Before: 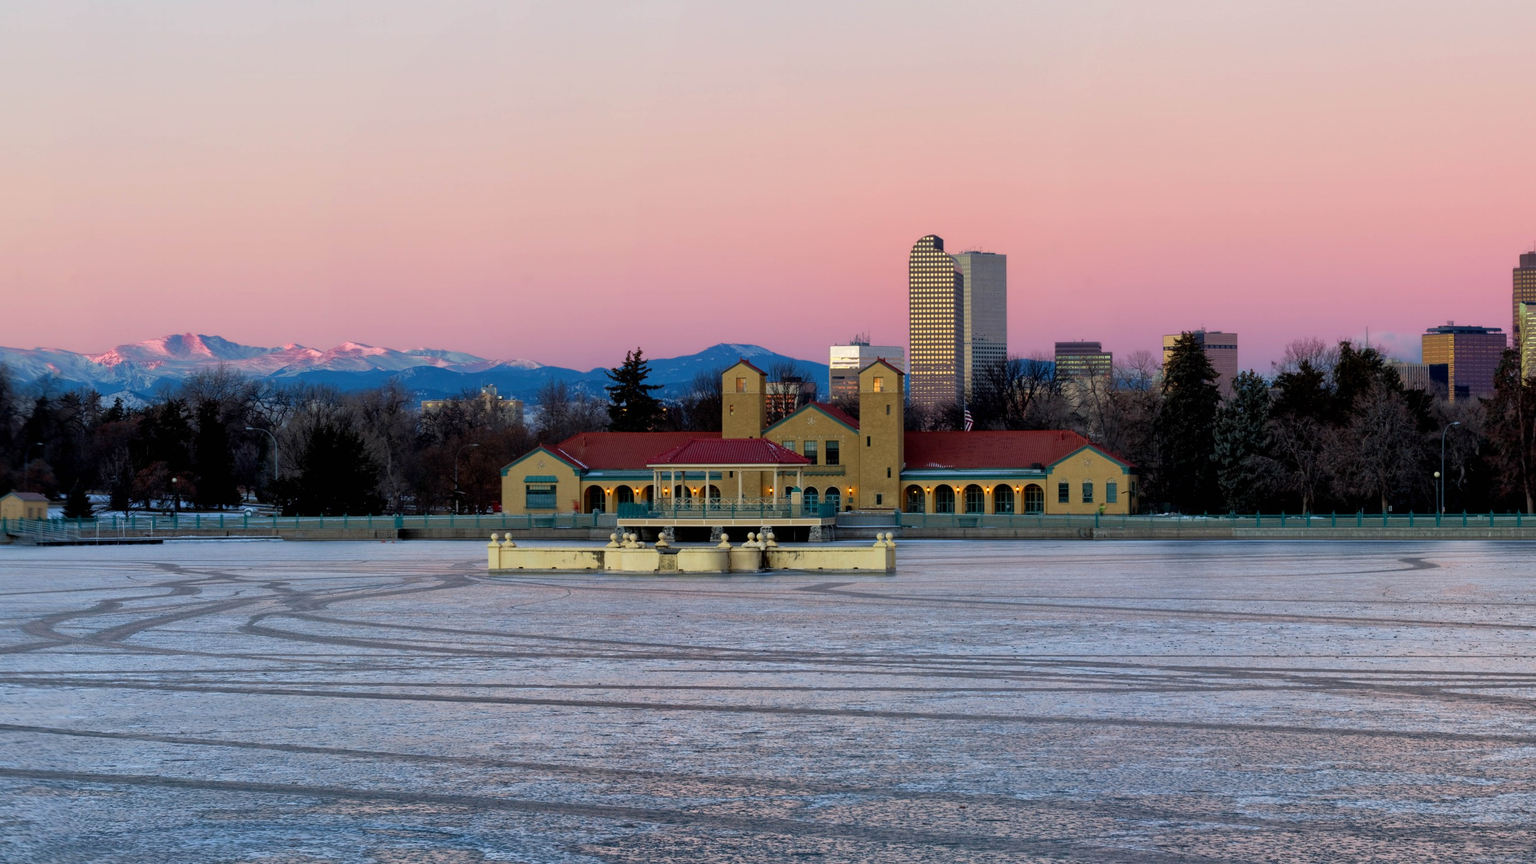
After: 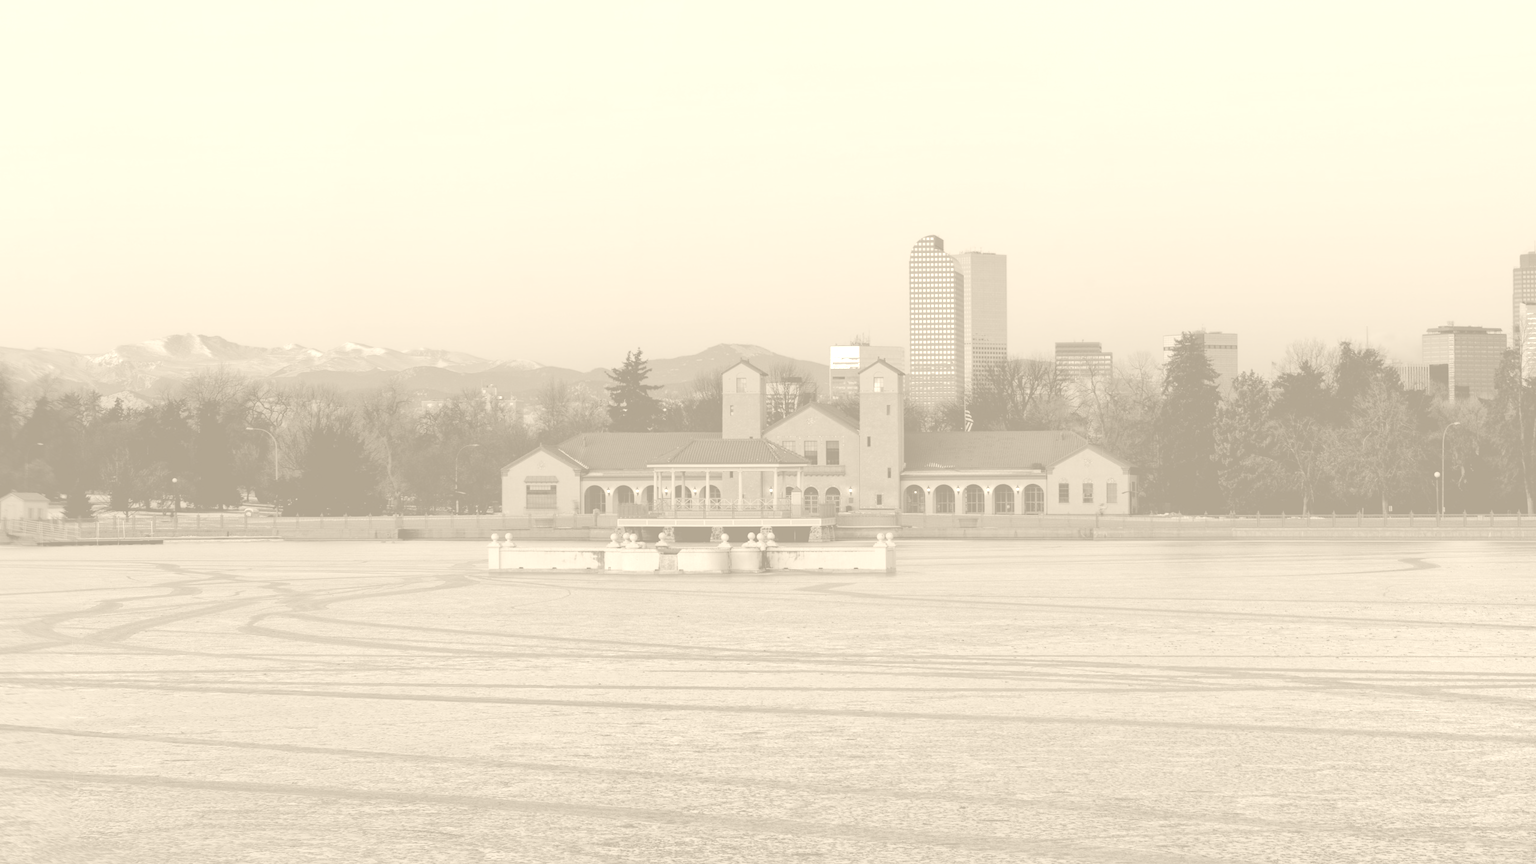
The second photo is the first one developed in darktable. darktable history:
color zones: curves: ch0 [(0, 0.558) (0.143, 0.559) (0.286, 0.529) (0.429, 0.505) (0.571, 0.5) (0.714, 0.5) (0.857, 0.5) (1, 0.558)]; ch1 [(0, 0.469) (0.01, 0.469) (0.12, 0.446) (0.248, 0.469) (0.5, 0.5) (0.748, 0.5) (0.99, 0.469) (1, 0.469)]
base curve: curves: ch0 [(0, 0) (0.841, 0.609) (1, 1)]
colorize: hue 36°, saturation 71%, lightness 80.79%
